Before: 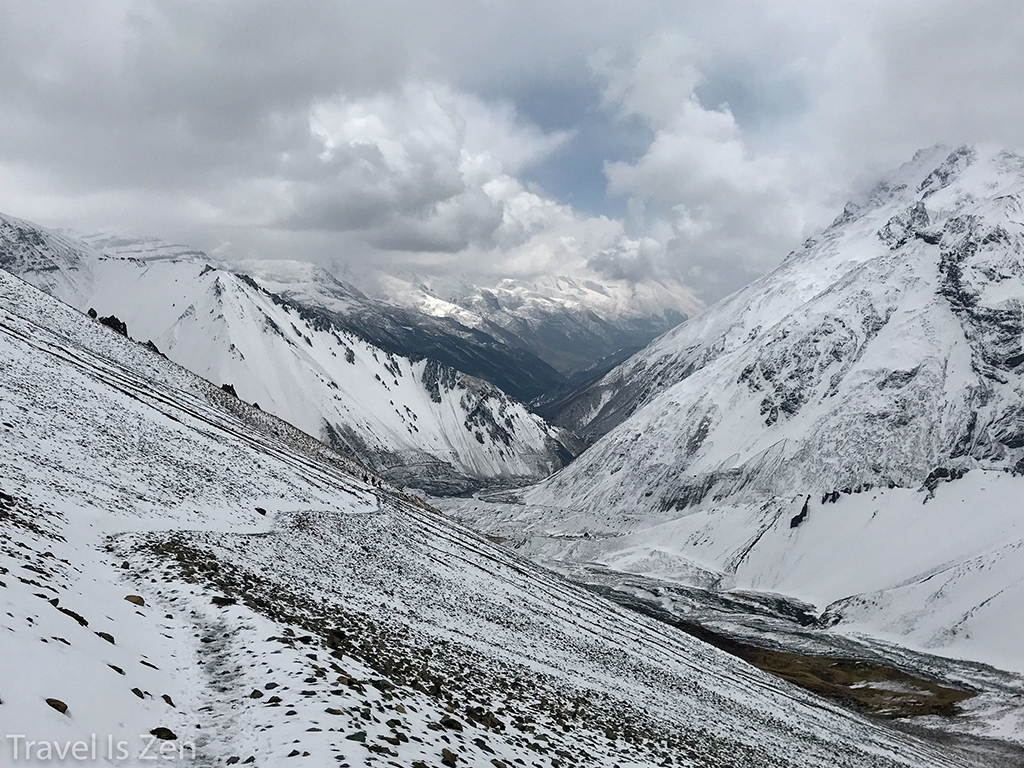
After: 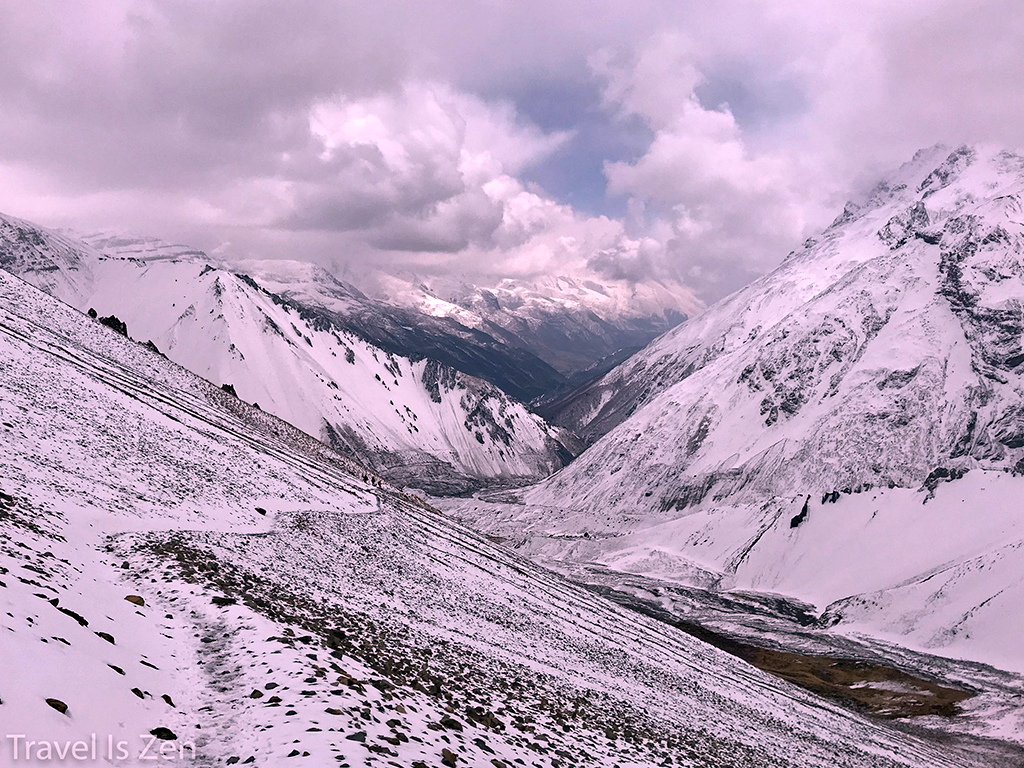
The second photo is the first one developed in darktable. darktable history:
haze removal: compatibility mode true, adaptive false
white balance: red 1.188, blue 1.11
